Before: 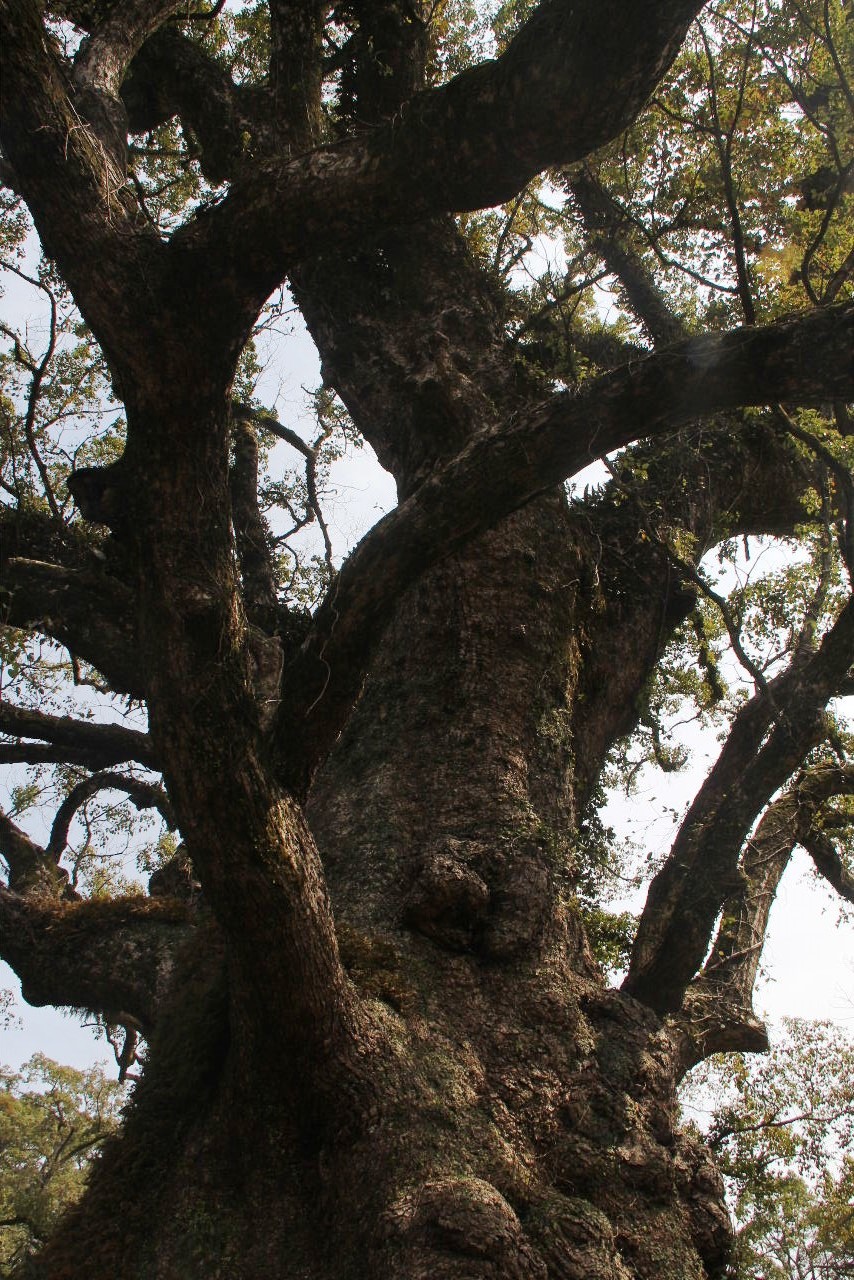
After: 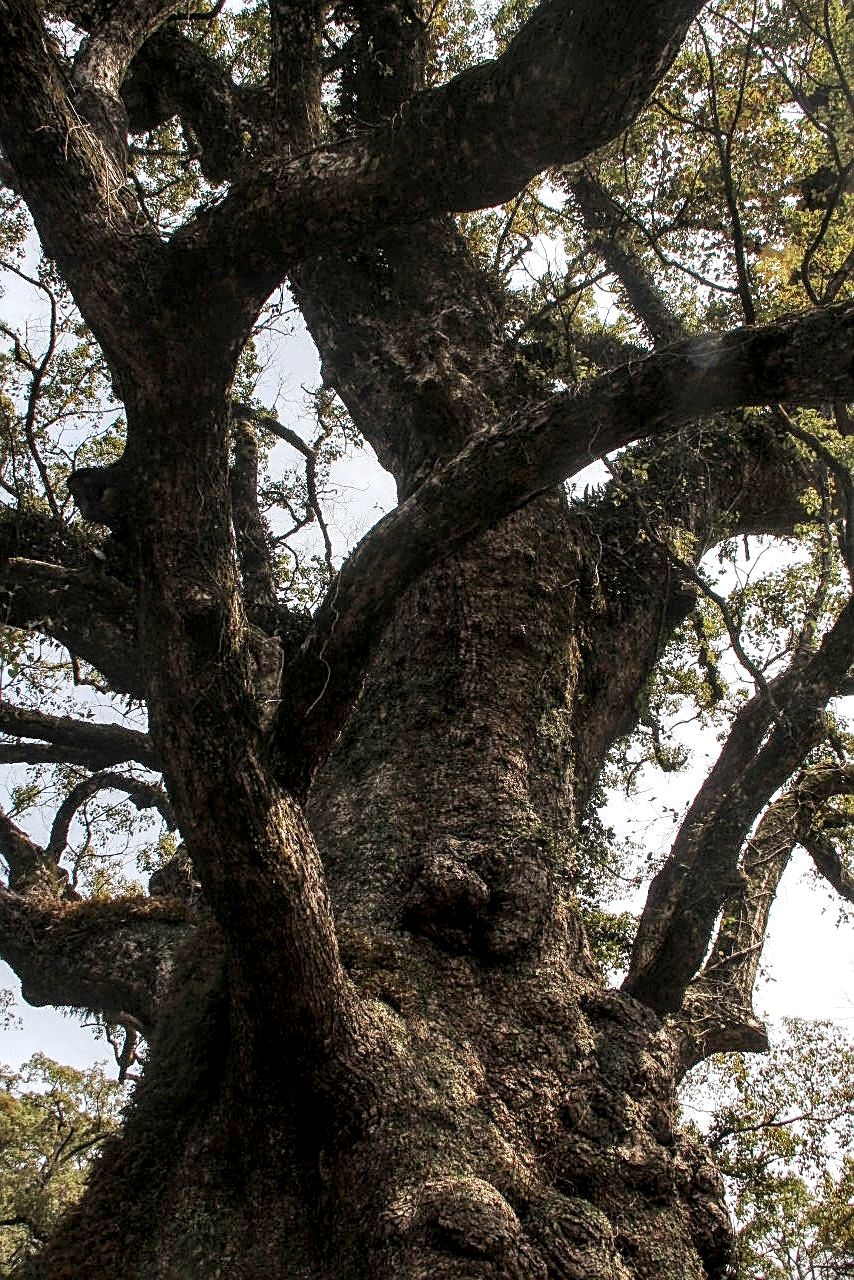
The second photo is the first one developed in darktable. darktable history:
local contrast: highlights 78%, shadows 56%, detail 175%, midtone range 0.421
sharpen: on, module defaults
